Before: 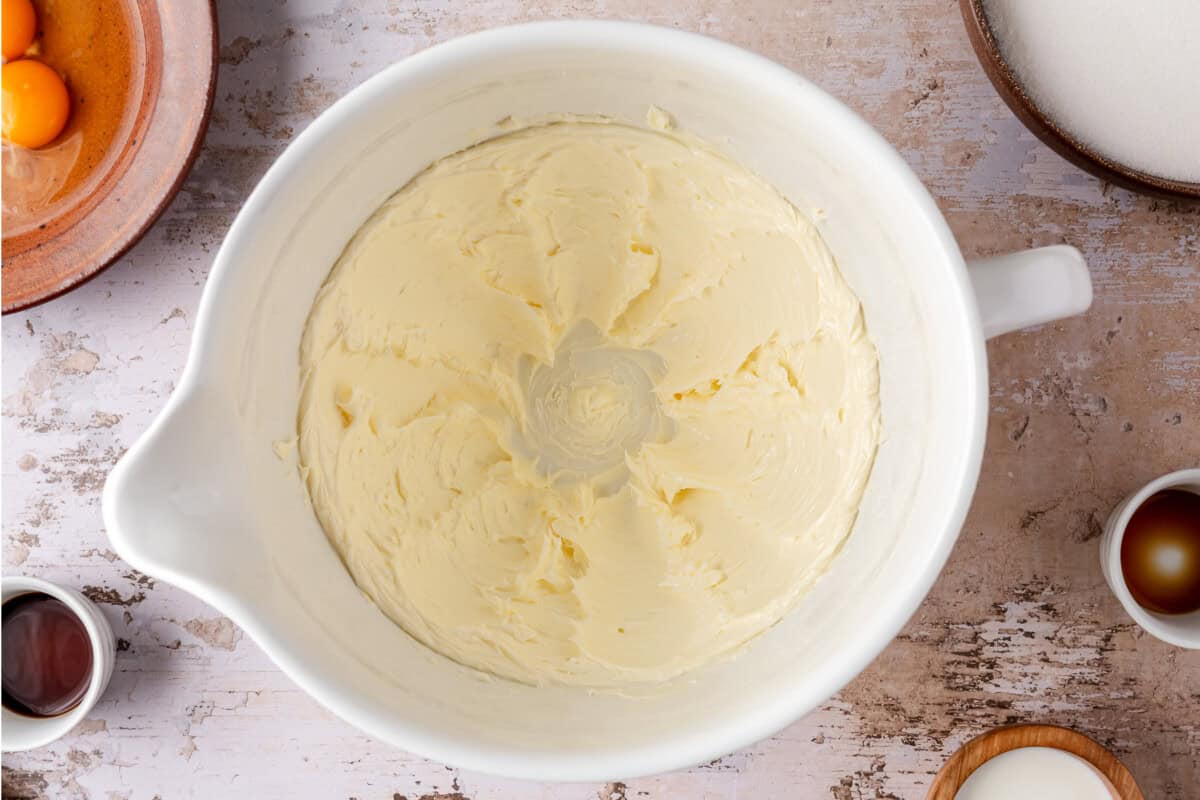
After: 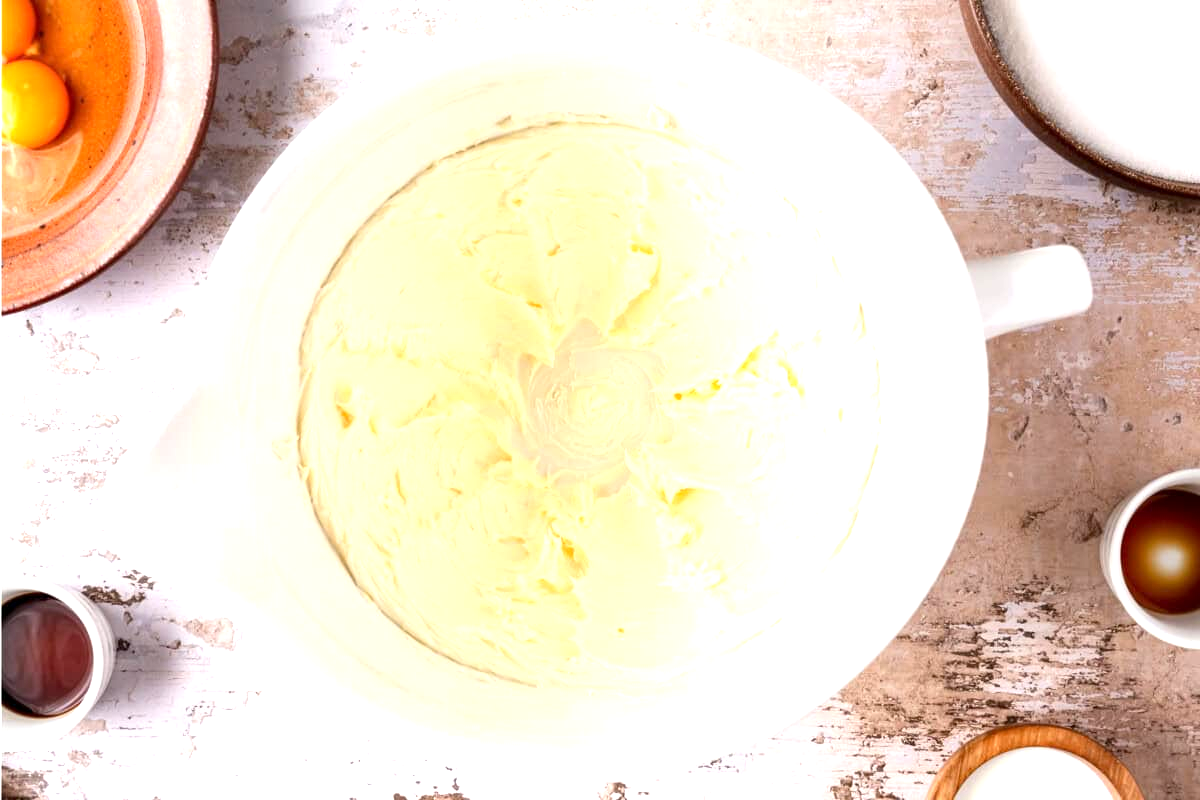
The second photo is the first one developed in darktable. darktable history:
exposure: black level correction 0.001, exposure 1.051 EV, compensate highlight preservation false
